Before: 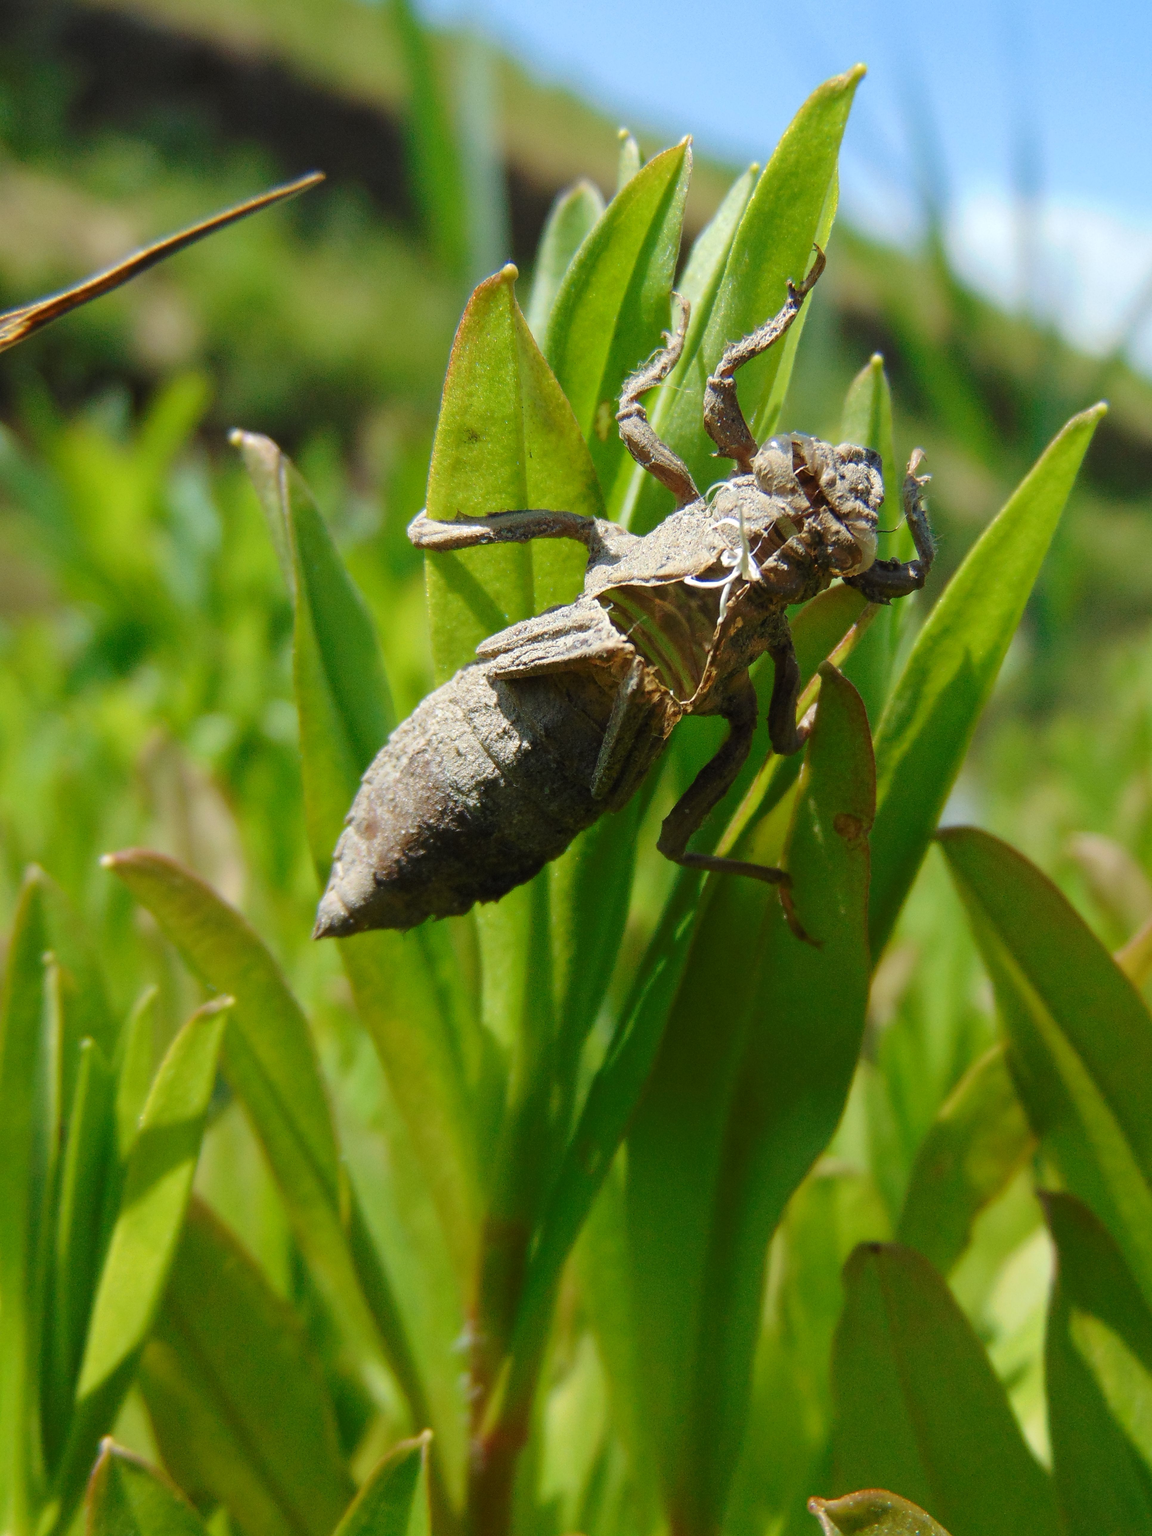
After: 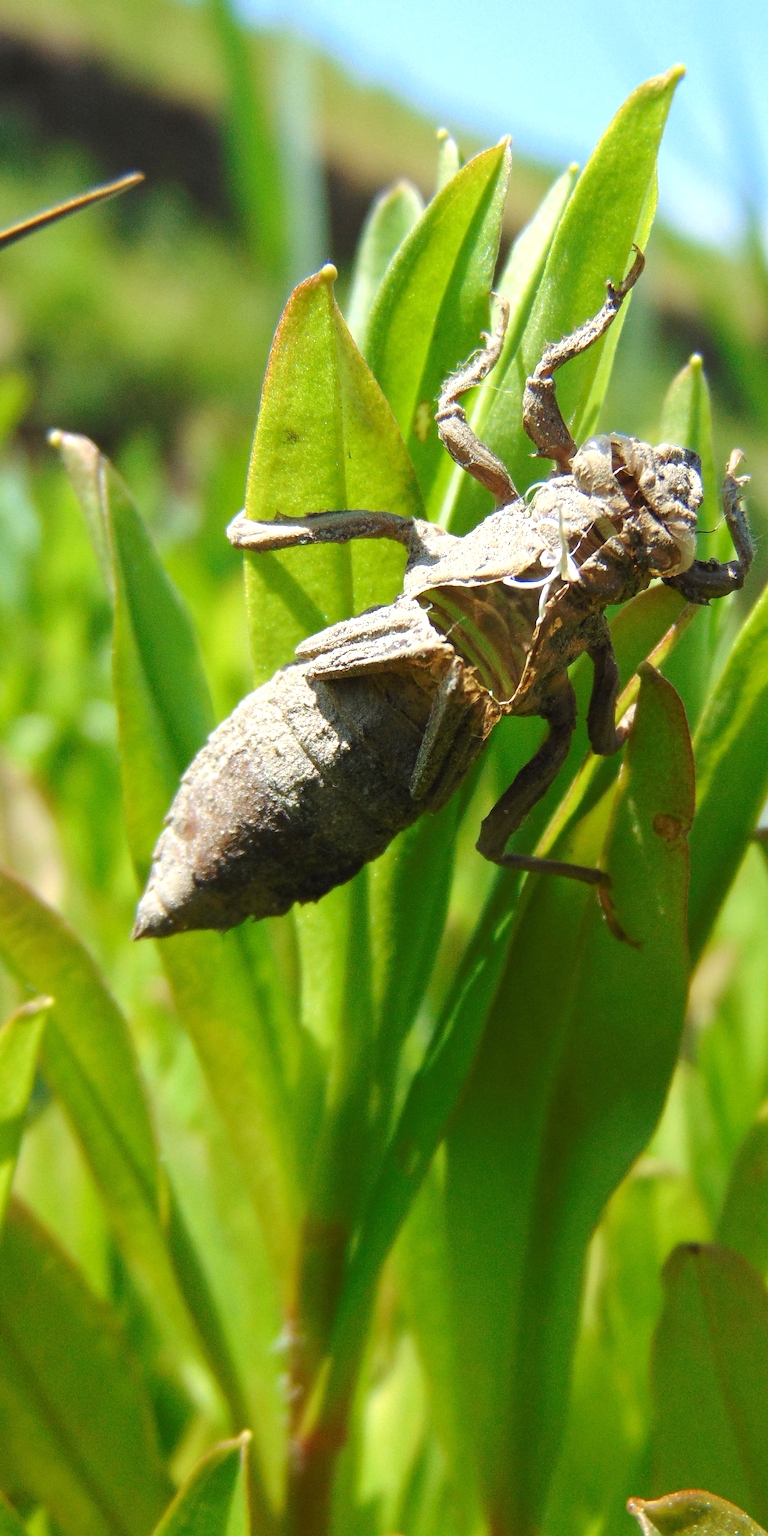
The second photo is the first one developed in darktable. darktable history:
crop and rotate: left 15.754%, right 17.579%
exposure: exposure 0.6 EV, compensate highlight preservation false
